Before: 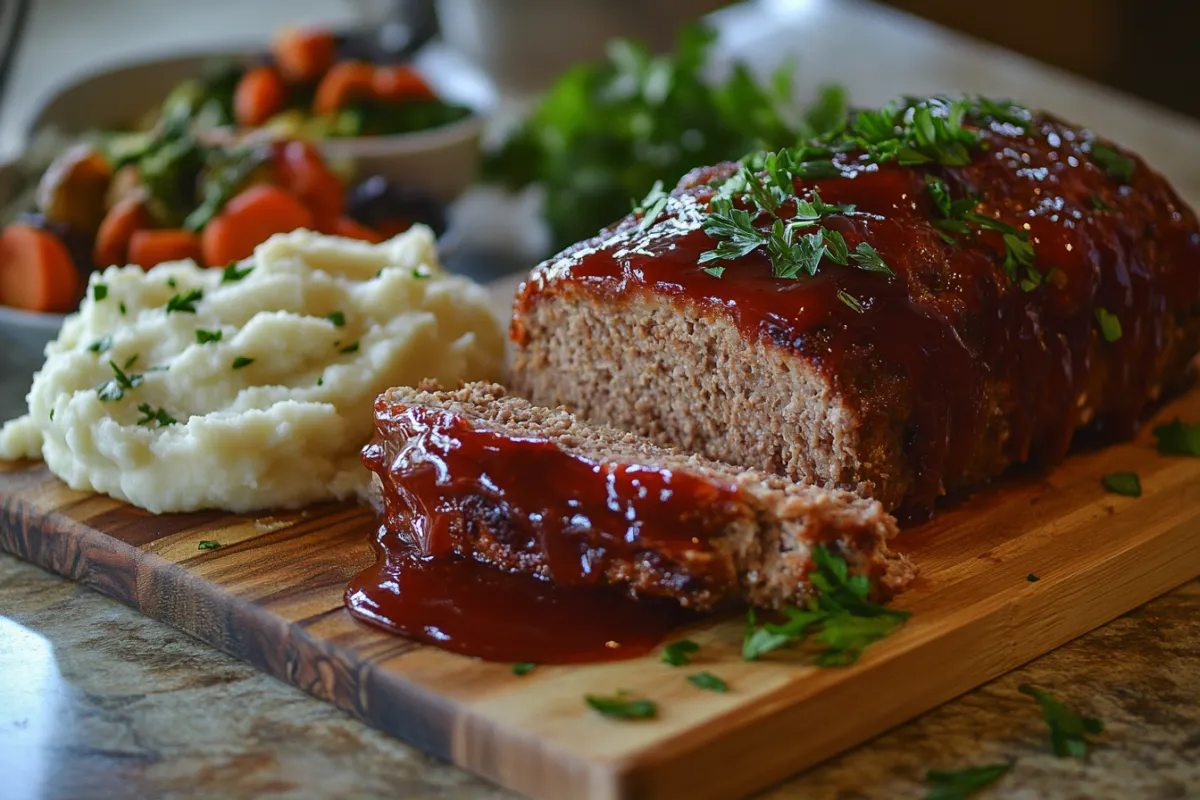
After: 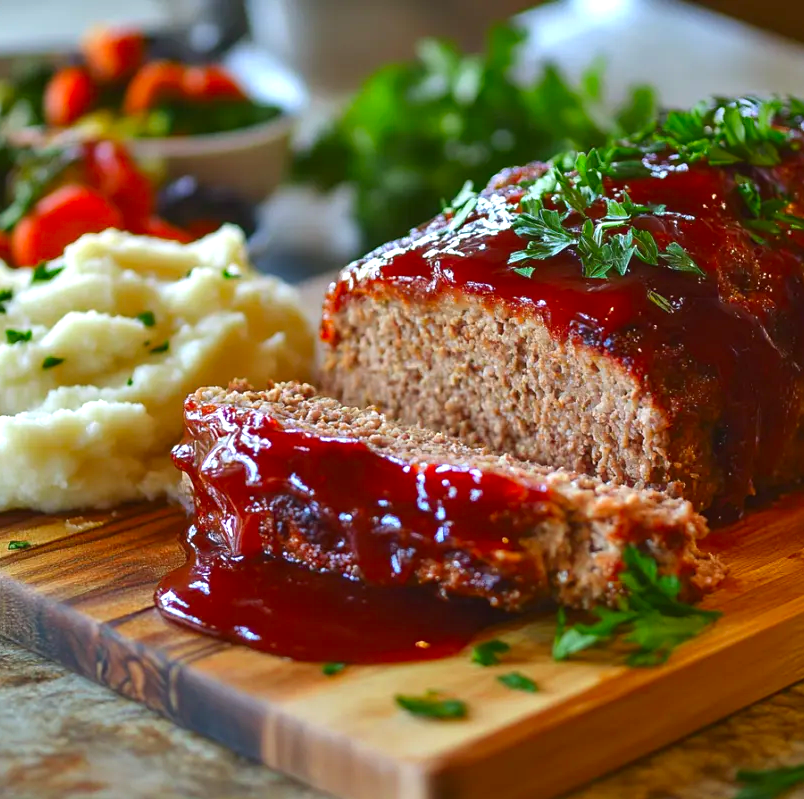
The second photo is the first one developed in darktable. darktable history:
crop and rotate: left 15.903%, right 17.059%
color correction: highlights b* 0.016, saturation 1.29
exposure: black level correction 0, exposure 0.696 EV, compensate highlight preservation false
